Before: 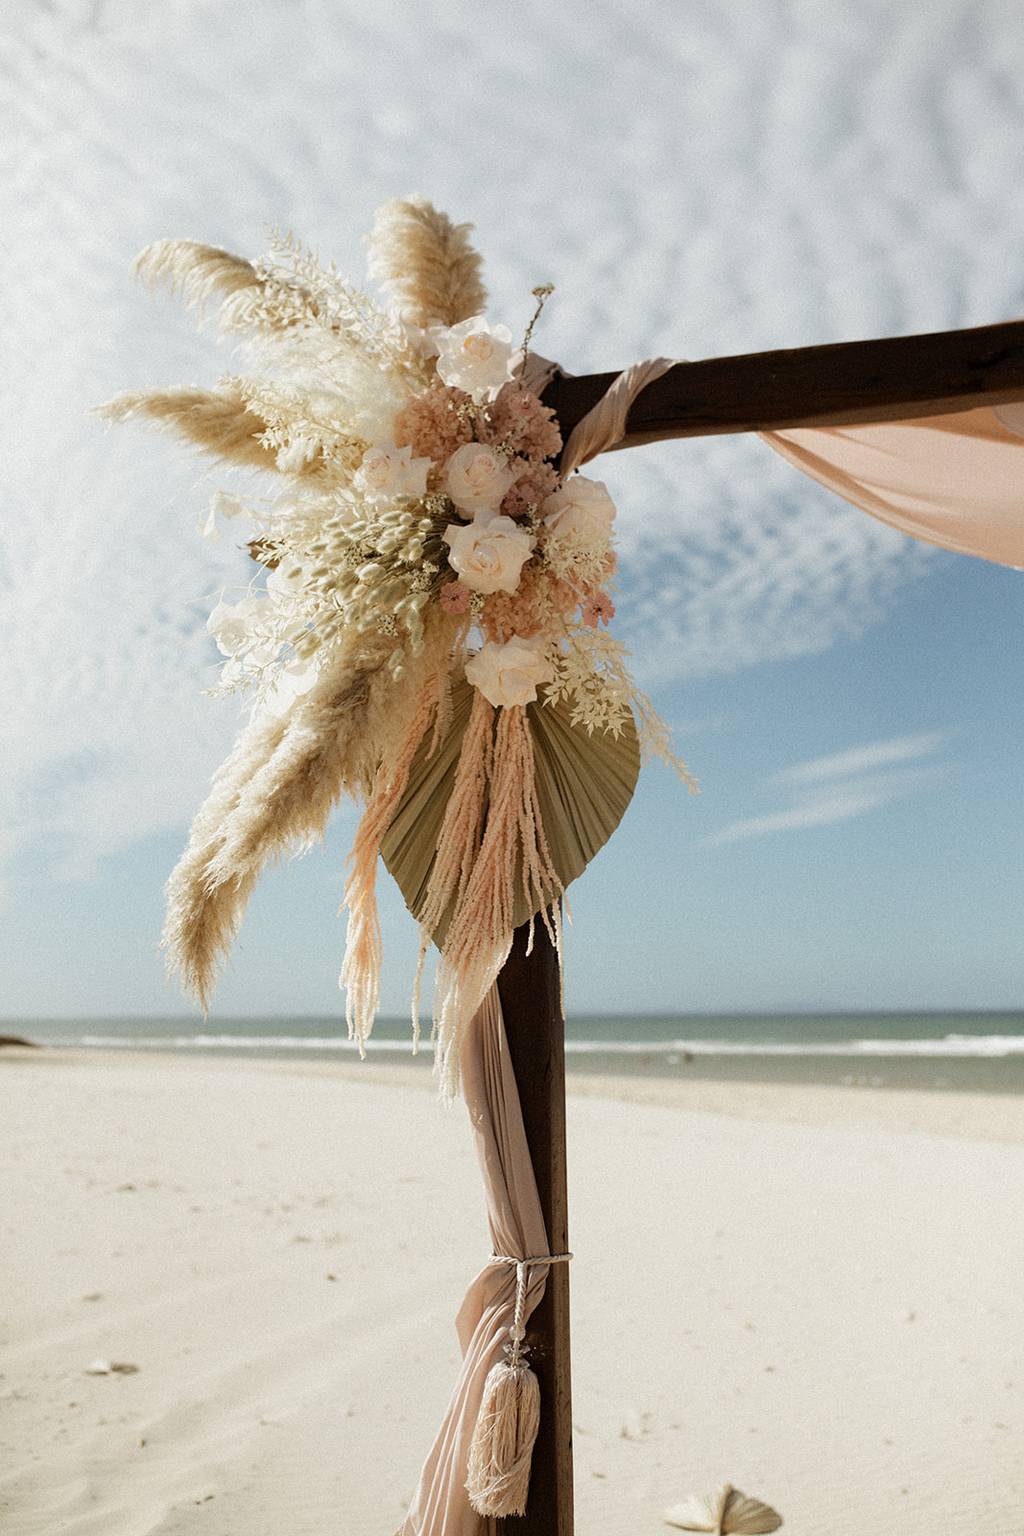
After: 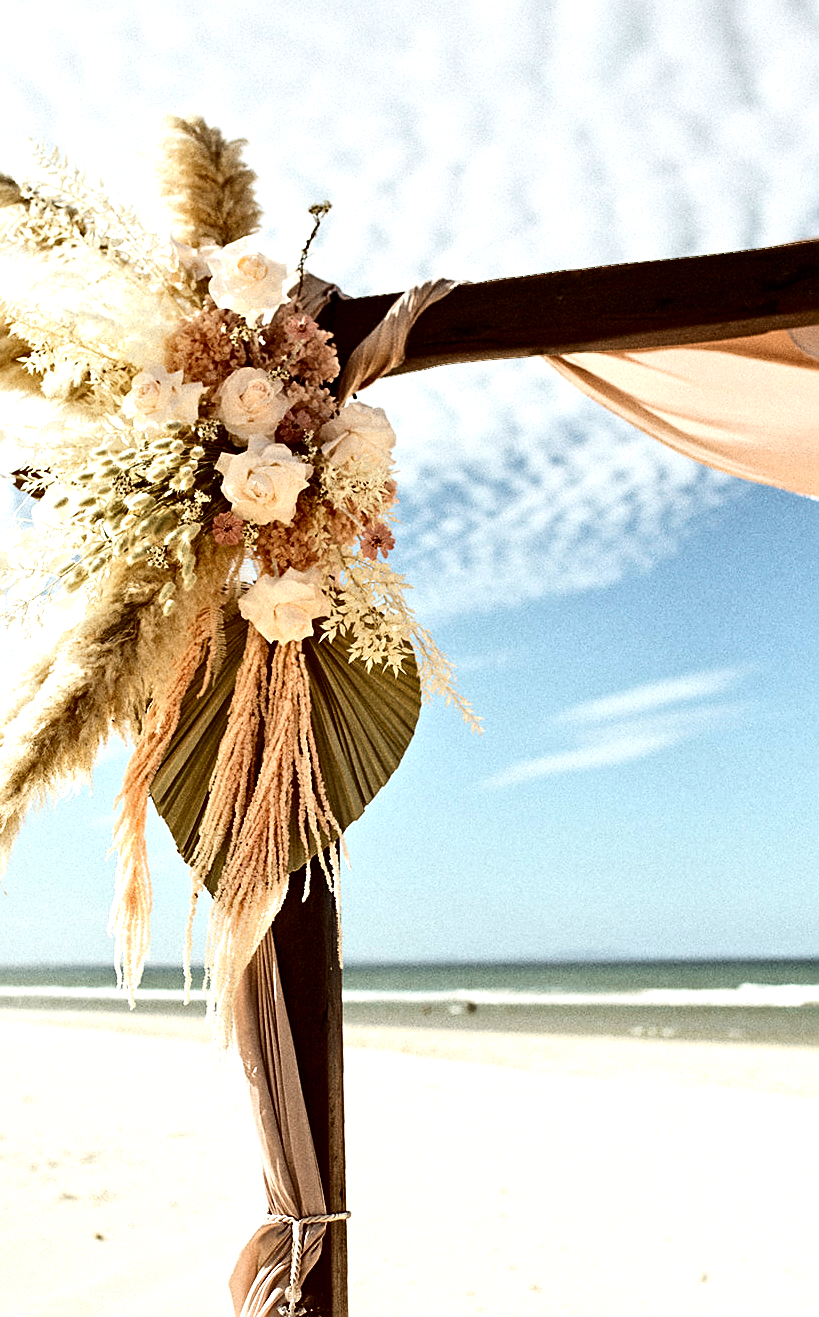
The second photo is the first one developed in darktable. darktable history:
sharpen: on, module defaults
contrast equalizer: octaves 7, y [[0.511, 0.558, 0.631, 0.632, 0.559, 0.512], [0.5 ×6], [0.5 ×6], [0 ×6], [0 ×6]]
crop: left 23.09%, top 5.885%, bottom 11.759%
exposure: black level correction 0, exposure 0.694 EV, compensate highlight preservation false
contrast brightness saturation: contrast 0.192, brightness -0.106, saturation 0.212
